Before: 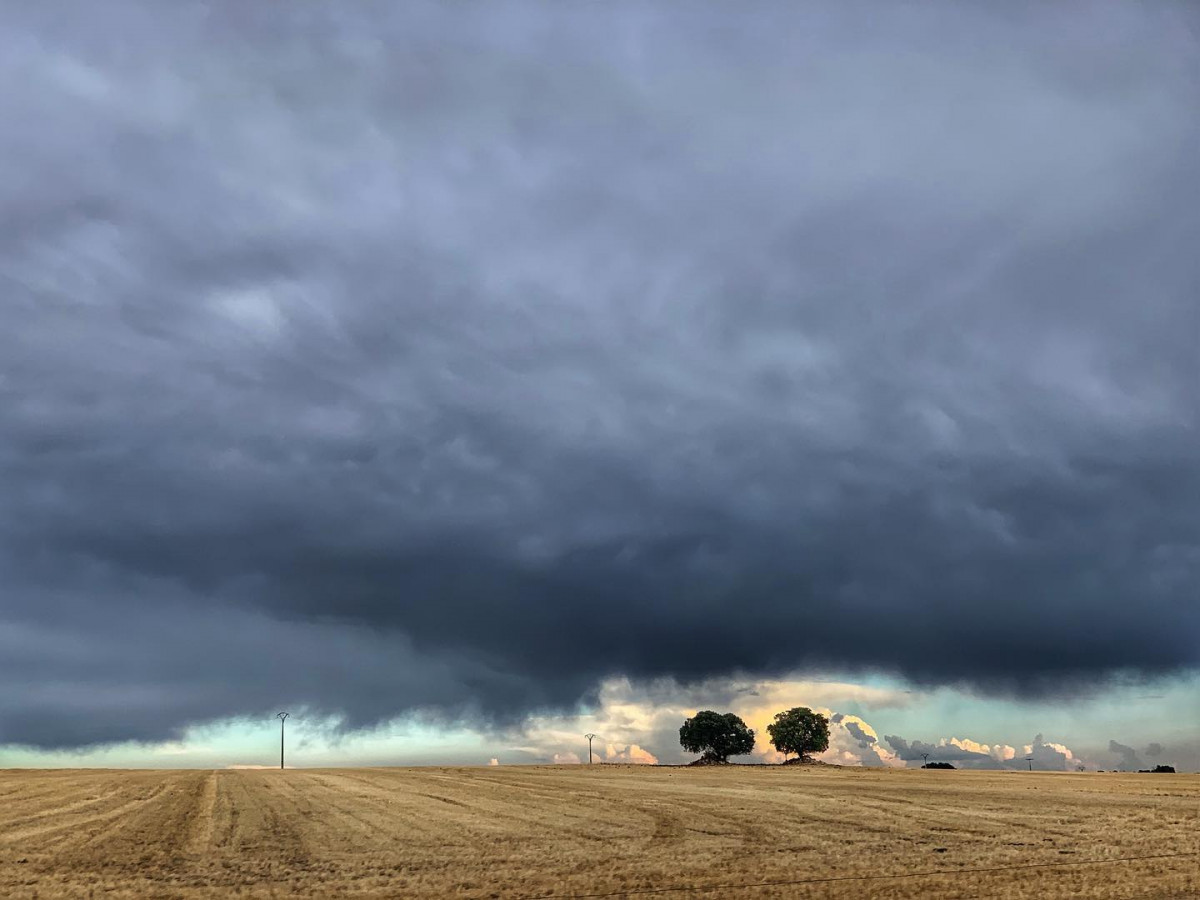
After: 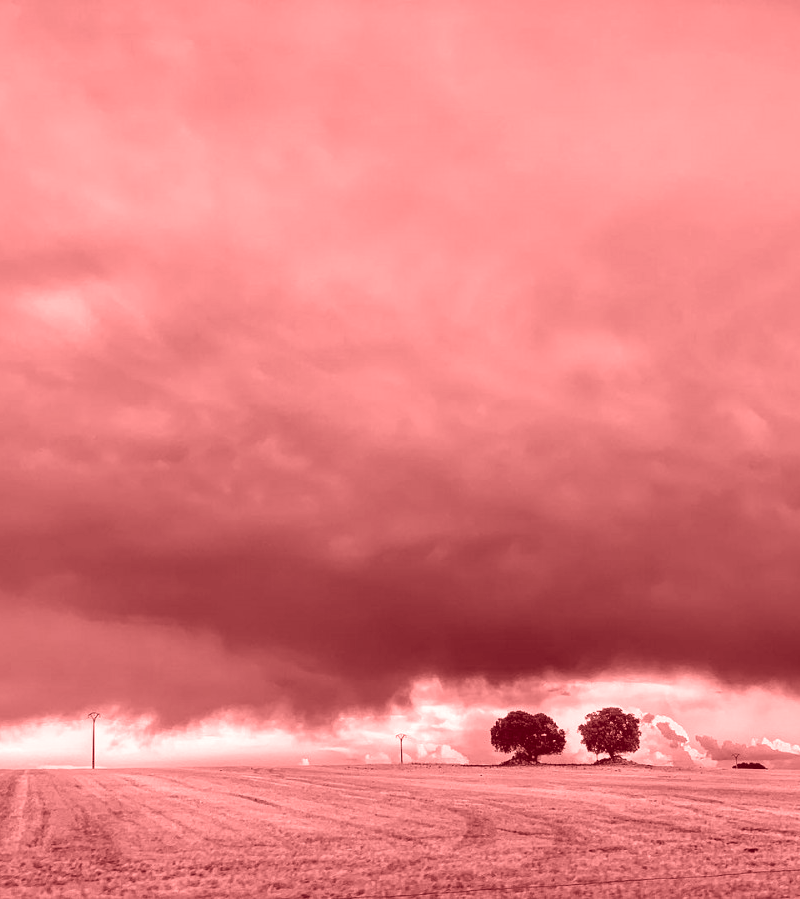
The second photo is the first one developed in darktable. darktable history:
colorize: saturation 60%, source mix 100%
crop and rotate: left 15.754%, right 17.579%
